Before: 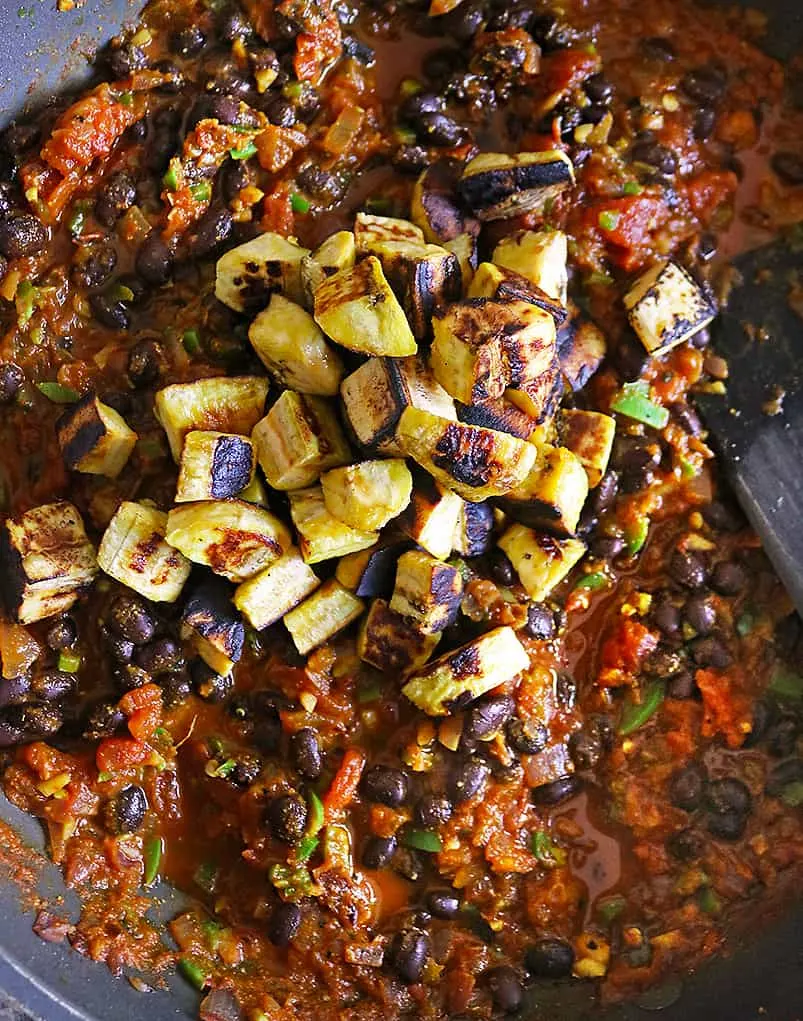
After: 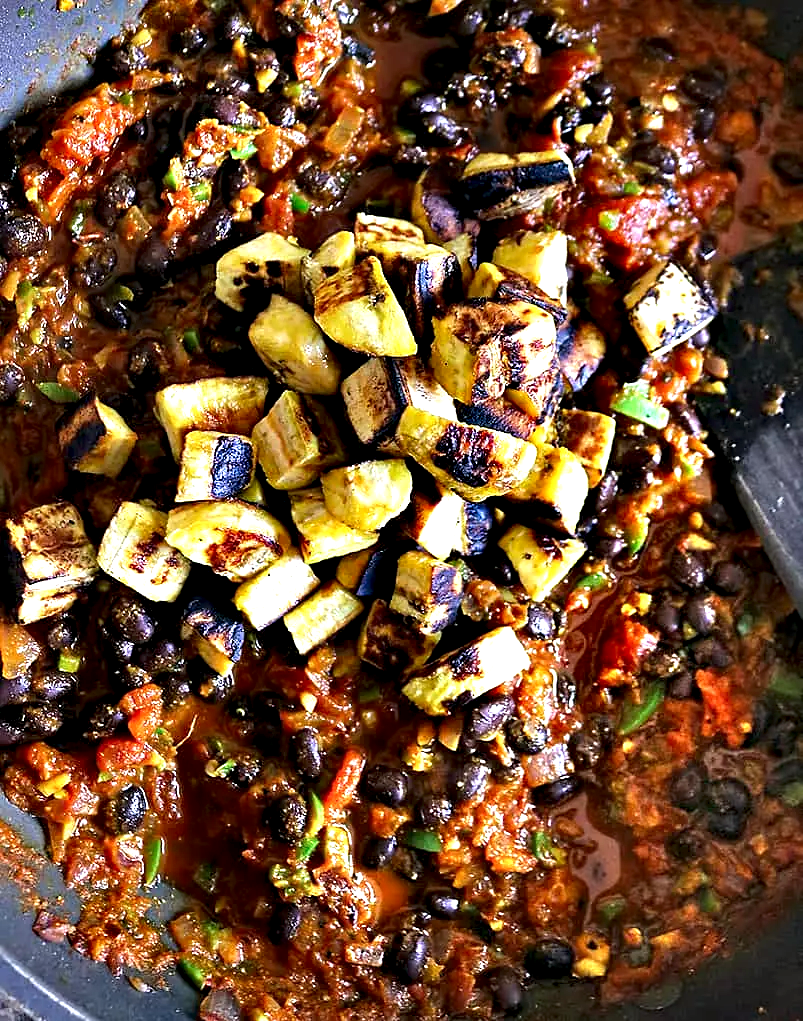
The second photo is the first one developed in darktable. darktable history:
exposure: compensate highlight preservation false
contrast equalizer: octaves 7, y [[0.627 ×6], [0.563 ×6], [0 ×6], [0 ×6], [0 ×6]]
